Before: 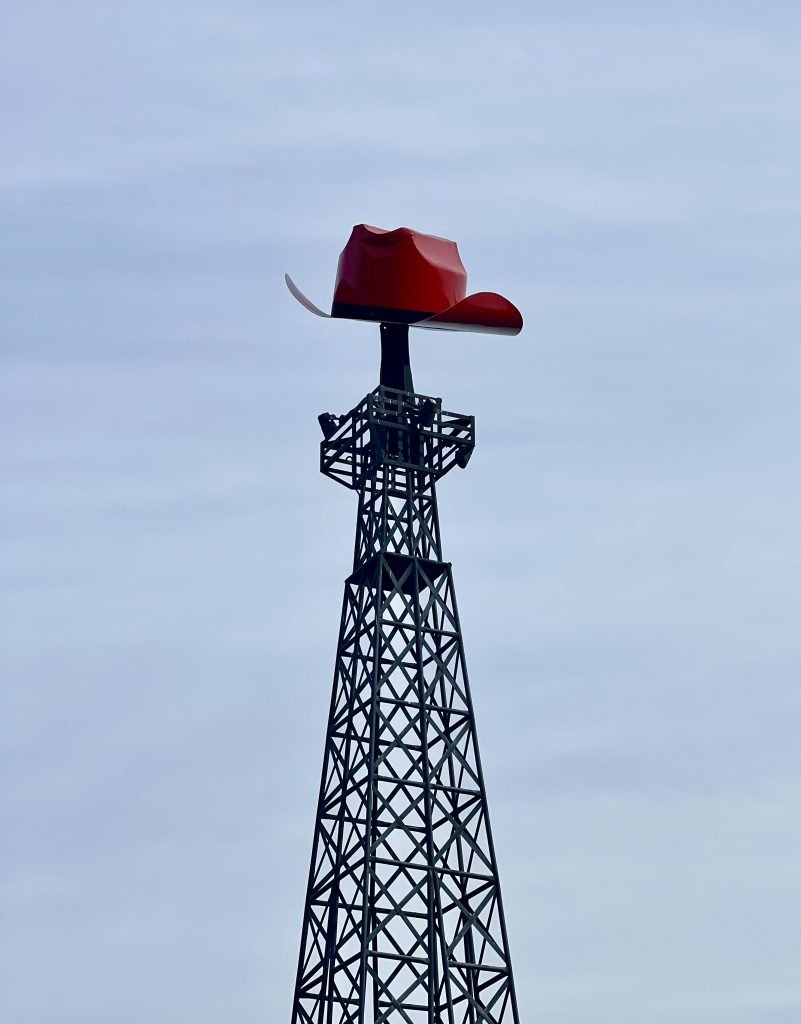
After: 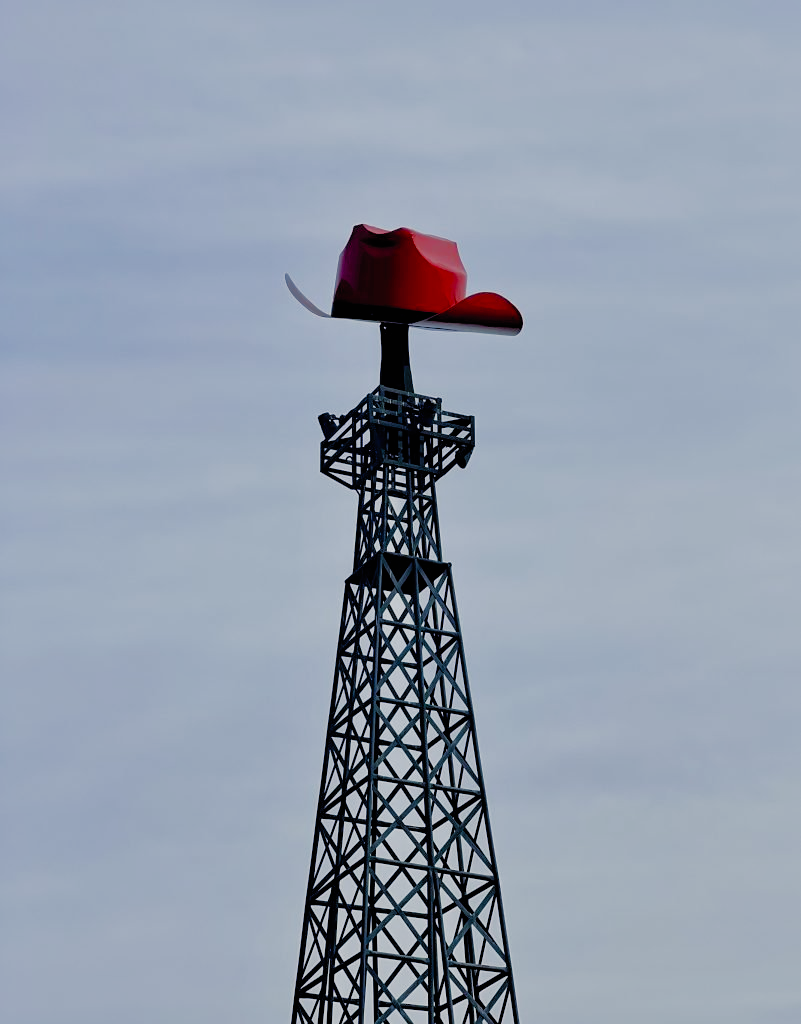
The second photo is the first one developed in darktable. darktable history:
exposure: black level correction 0, exposure 0.5 EV, compensate highlight preservation false
shadows and highlights: shadows 30
filmic rgb: black relative exposure -4.4 EV, white relative exposure 5 EV, threshold 3 EV, hardness 2.23, latitude 40.06%, contrast 1.15, highlights saturation mix 10%, shadows ↔ highlights balance 1.04%, preserve chrominance RGB euclidean norm (legacy), color science v4 (2020), enable highlight reconstruction true
